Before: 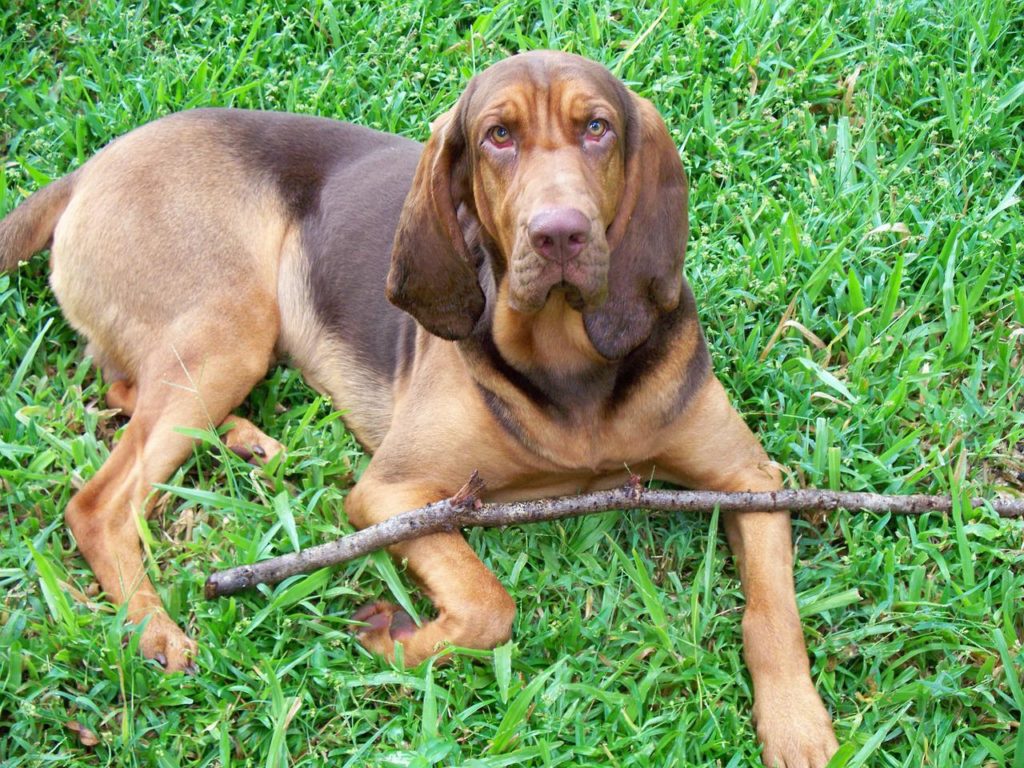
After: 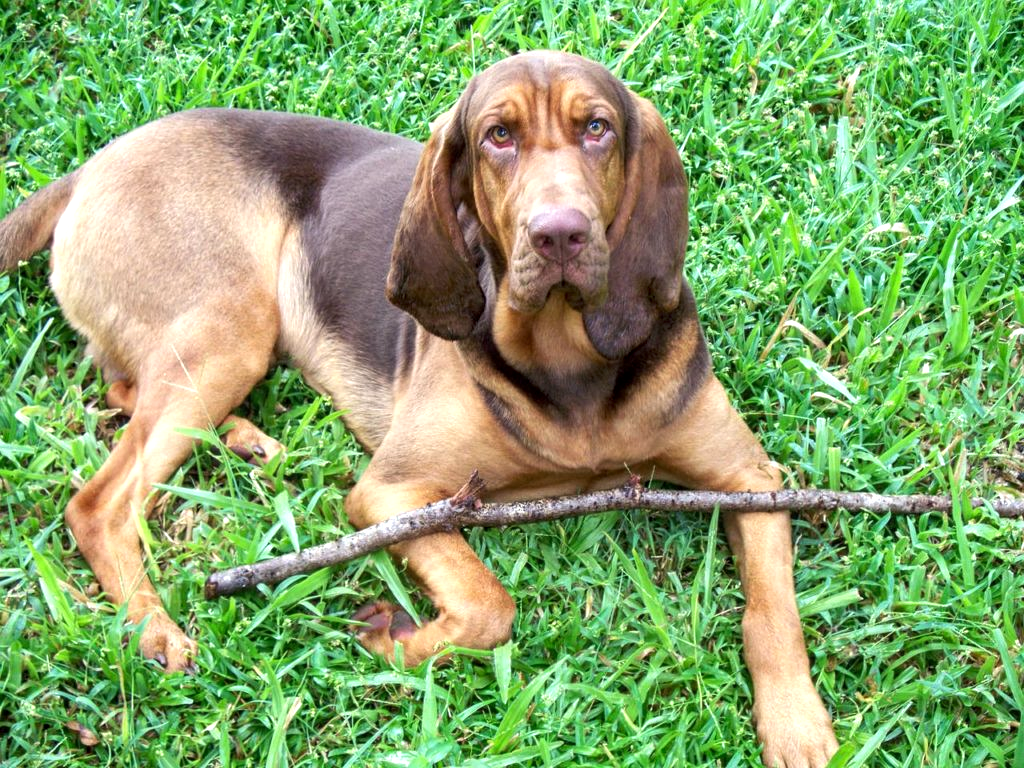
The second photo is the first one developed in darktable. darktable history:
local contrast: on, module defaults
tone equalizer: -8 EV -0.395 EV, -7 EV -0.378 EV, -6 EV -0.32 EV, -5 EV -0.195 EV, -3 EV 0.208 EV, -2 EV 0.341 EV, -1 EV 0.403 EV, +0 EV 0.394 EV, edges refinement/feathering 500, mask exposure compensation -1.57 EV, preserve details guided filter
